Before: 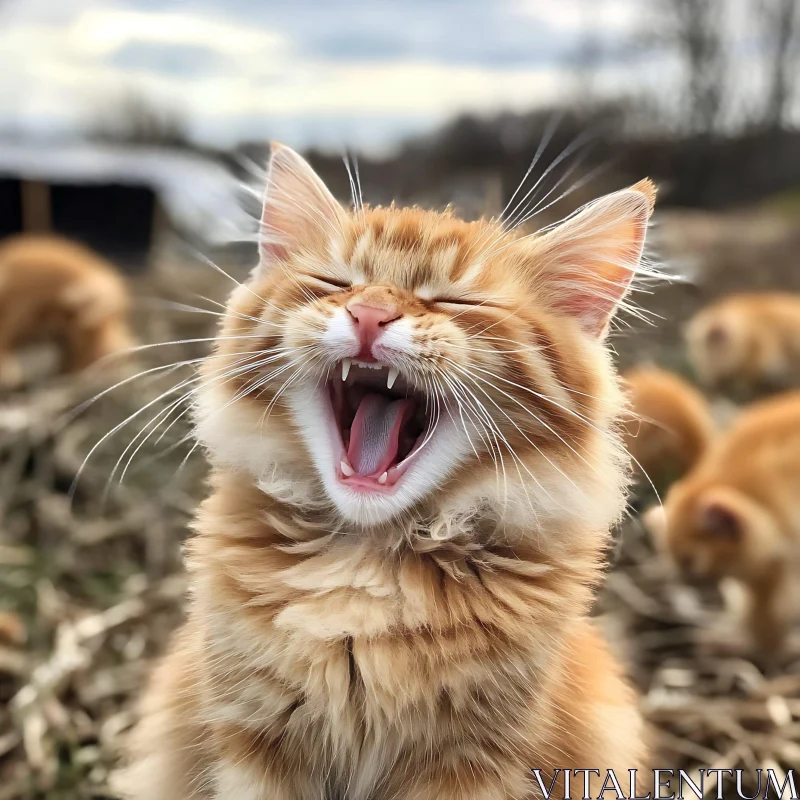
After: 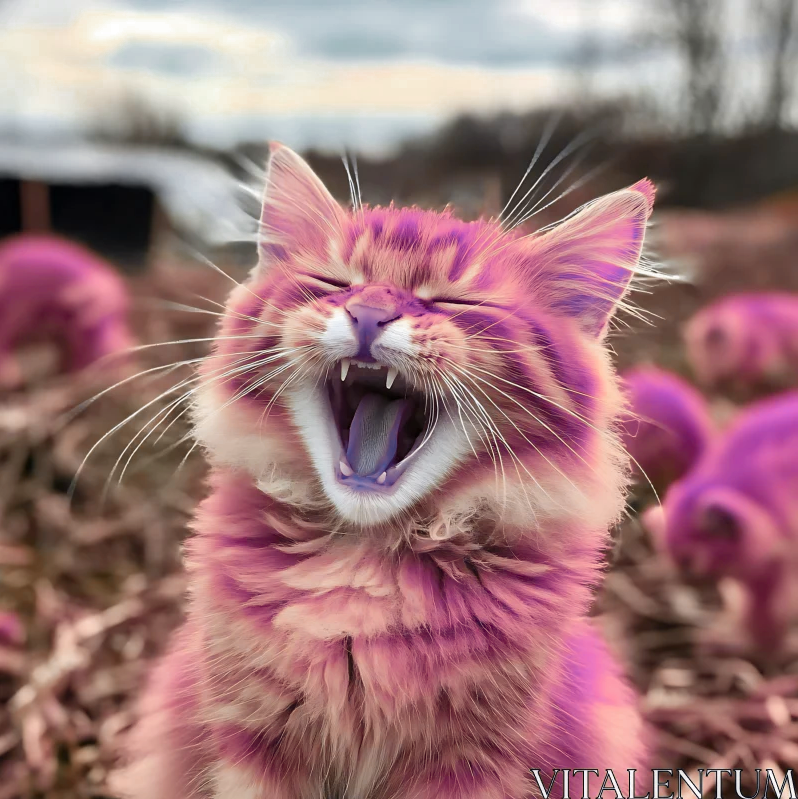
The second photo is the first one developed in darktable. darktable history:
color zones: curves: ch0 [(0.826, 0.353)]; ch1 [(0.242, 0.647) (0.889, 0.342)]; ch2 [(0.246, 0.089) (0.969, 0.068)]
crop and rotate: left 0.164%, bottom 0.001%
